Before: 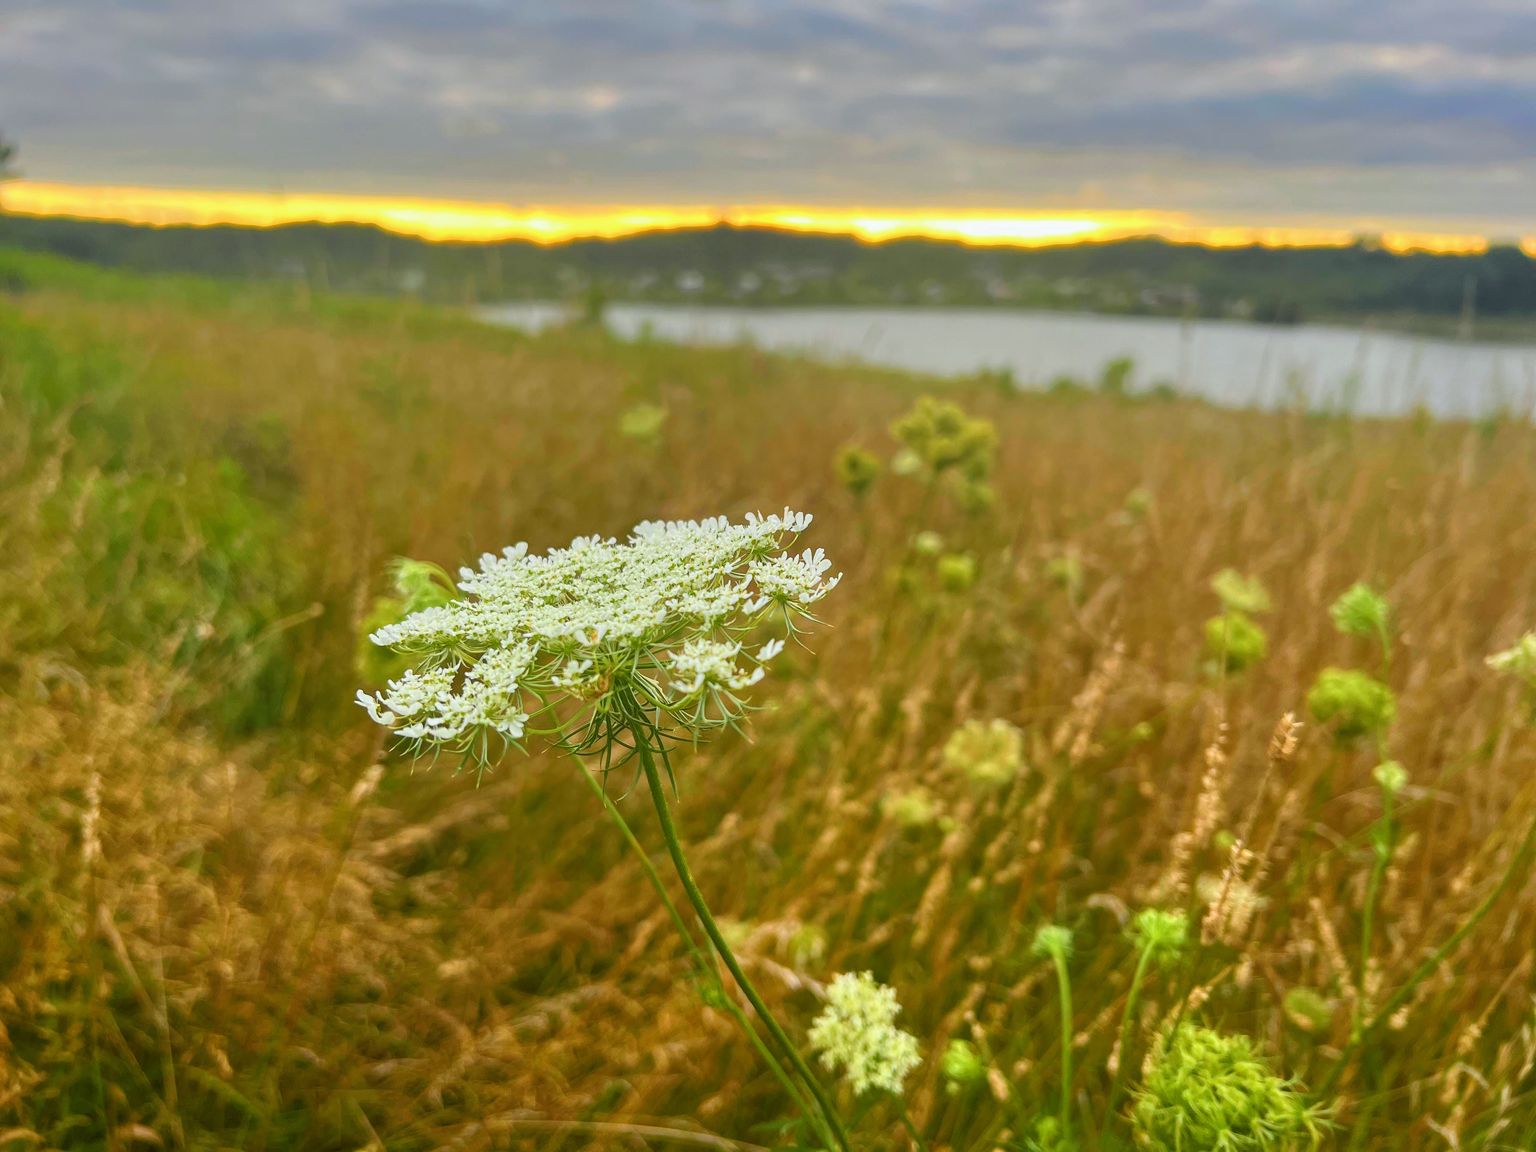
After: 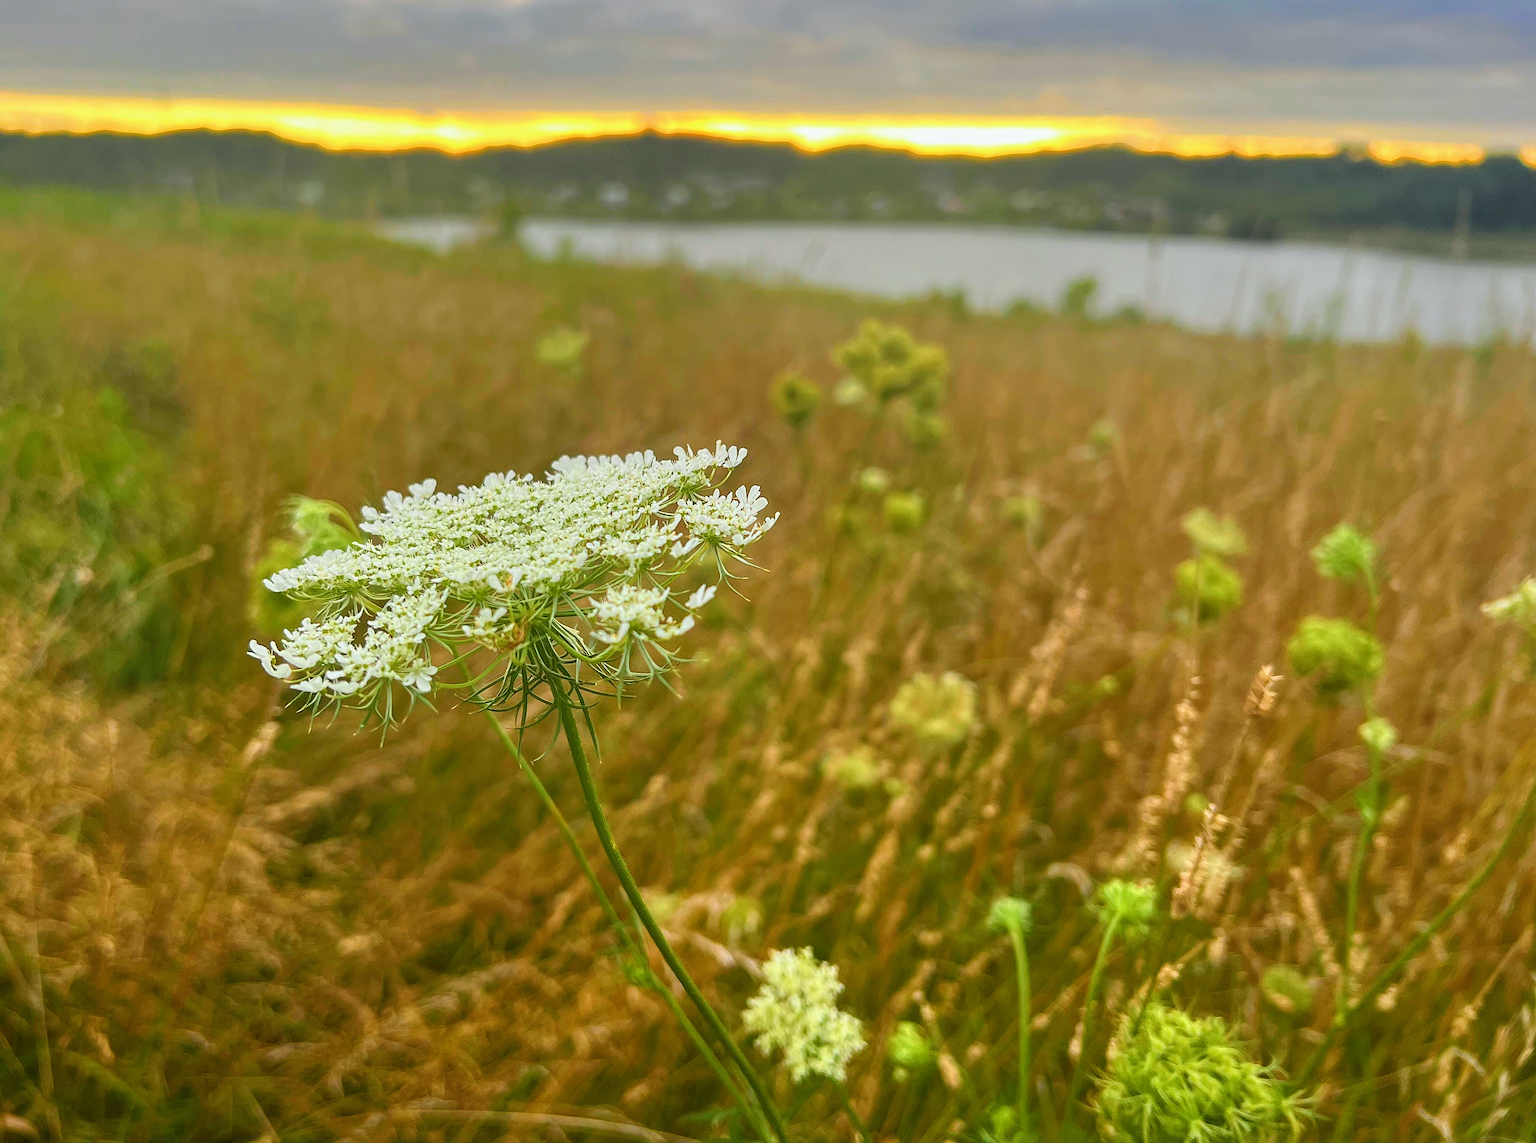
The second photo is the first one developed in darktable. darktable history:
crop and rotate: left 8.38%, top 9.019%
sharpen: radius 1.929
